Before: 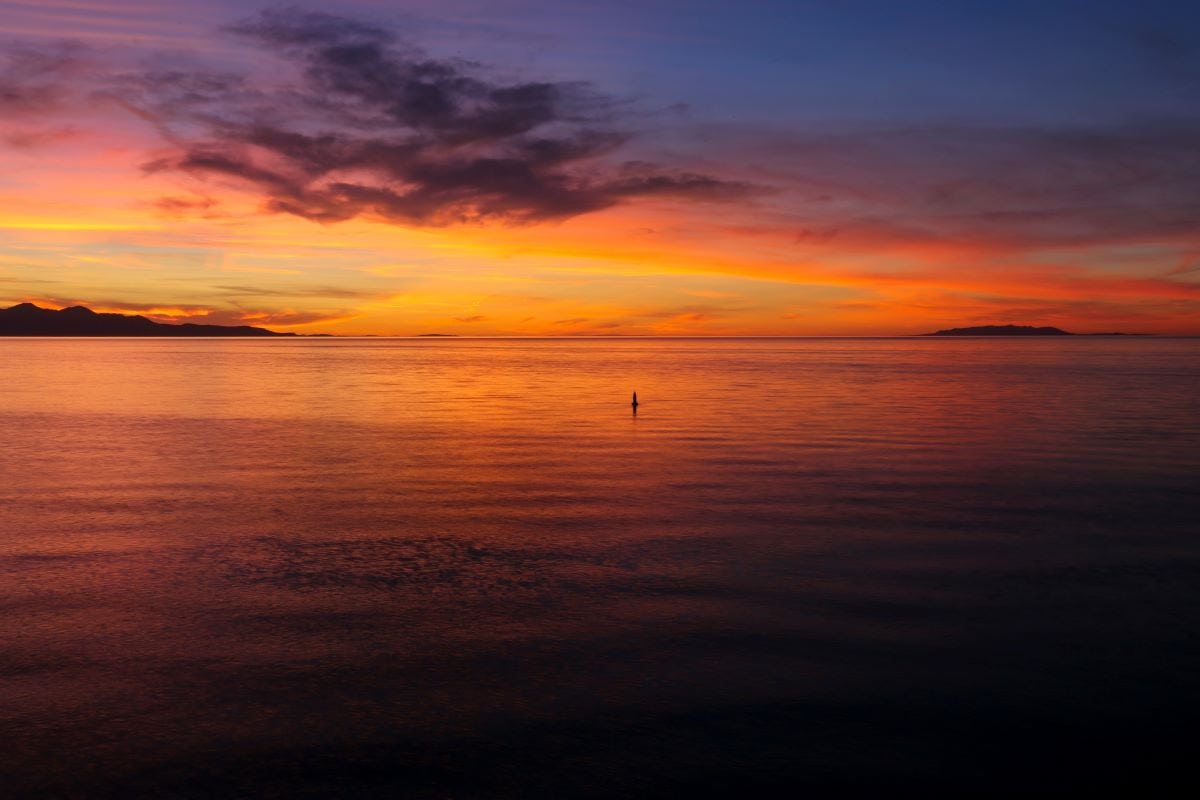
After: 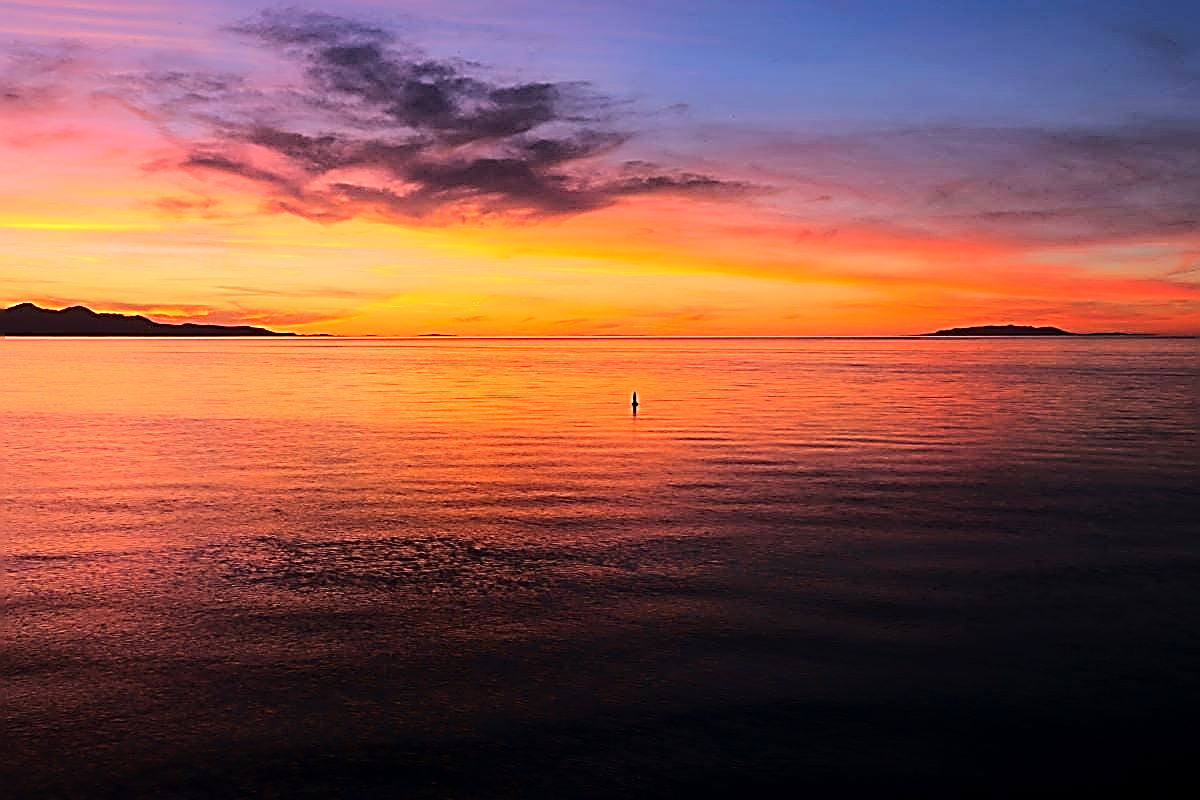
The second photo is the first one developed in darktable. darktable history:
tone equalizer: -7 EV 0.147 EV, -6 EV 0.563 EV, -5 EV 1.15 EV, -4 EV 1.36 EV, -3 EV 1.12 EV, -2 EV 0.6 EV, -1 EV 0.161 EV, edges refinement/feathering 500, mask exposure compensation -1.57 EV, preserve details no
sharpen: amount 1.877
